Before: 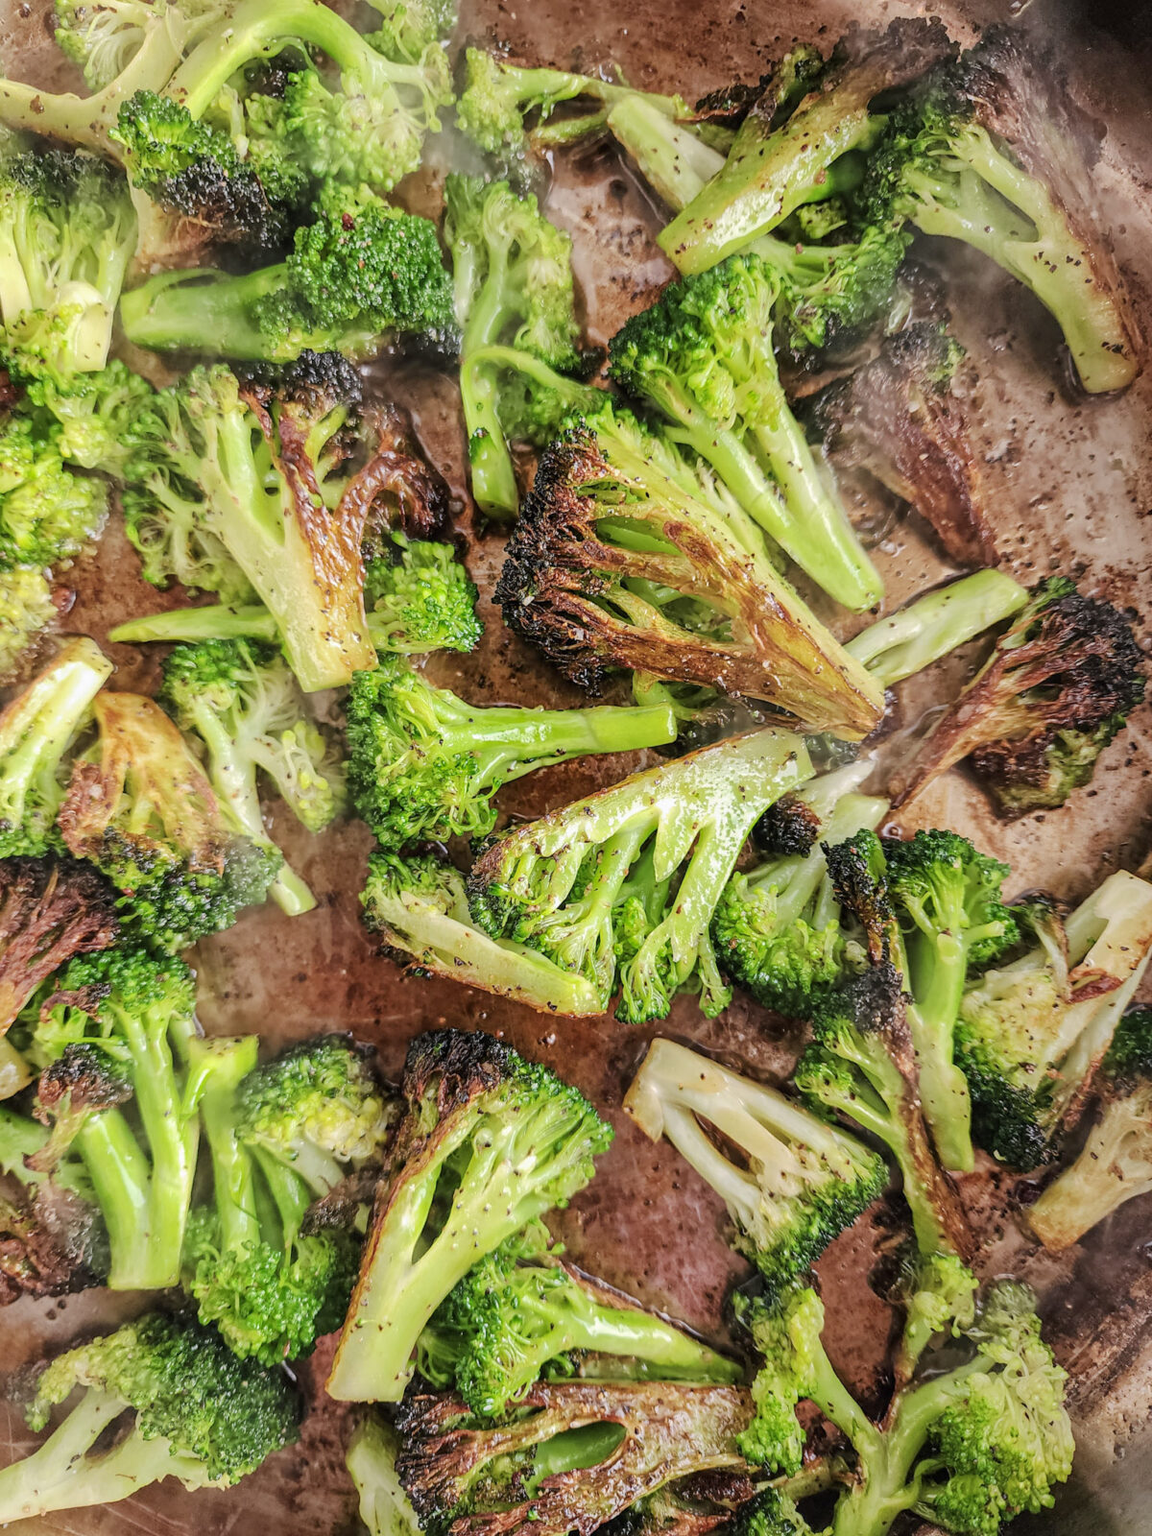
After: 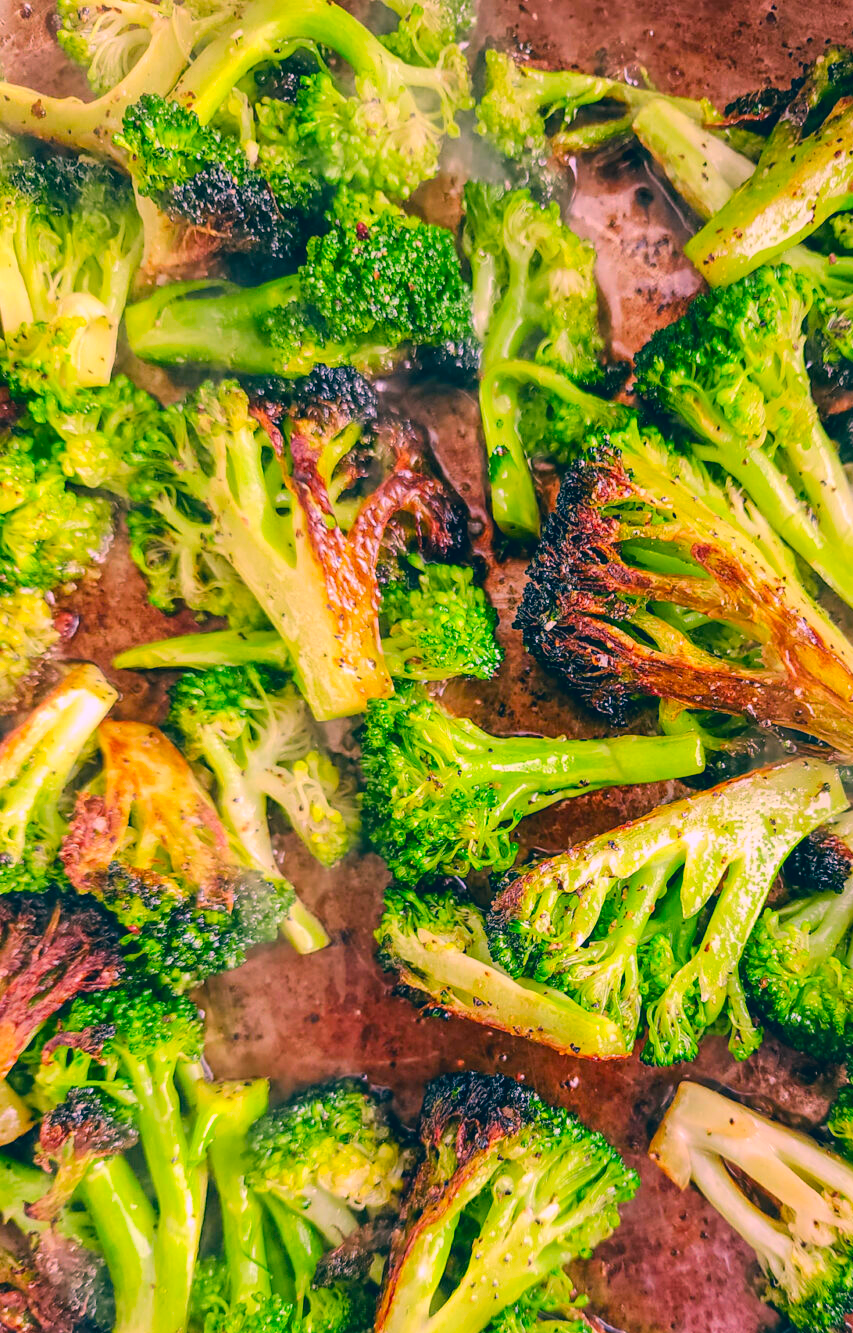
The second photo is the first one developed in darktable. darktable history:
color correction: highlights a* 17.03, highlights b* 0.205, shadows a* -15.38, shadows b* -14.56, saturation 1.5
crop: right 28.885%, bottom 16.626%
contrast brightness saturation: contrast 0.1, brightness 0.02, saturation 0.02
